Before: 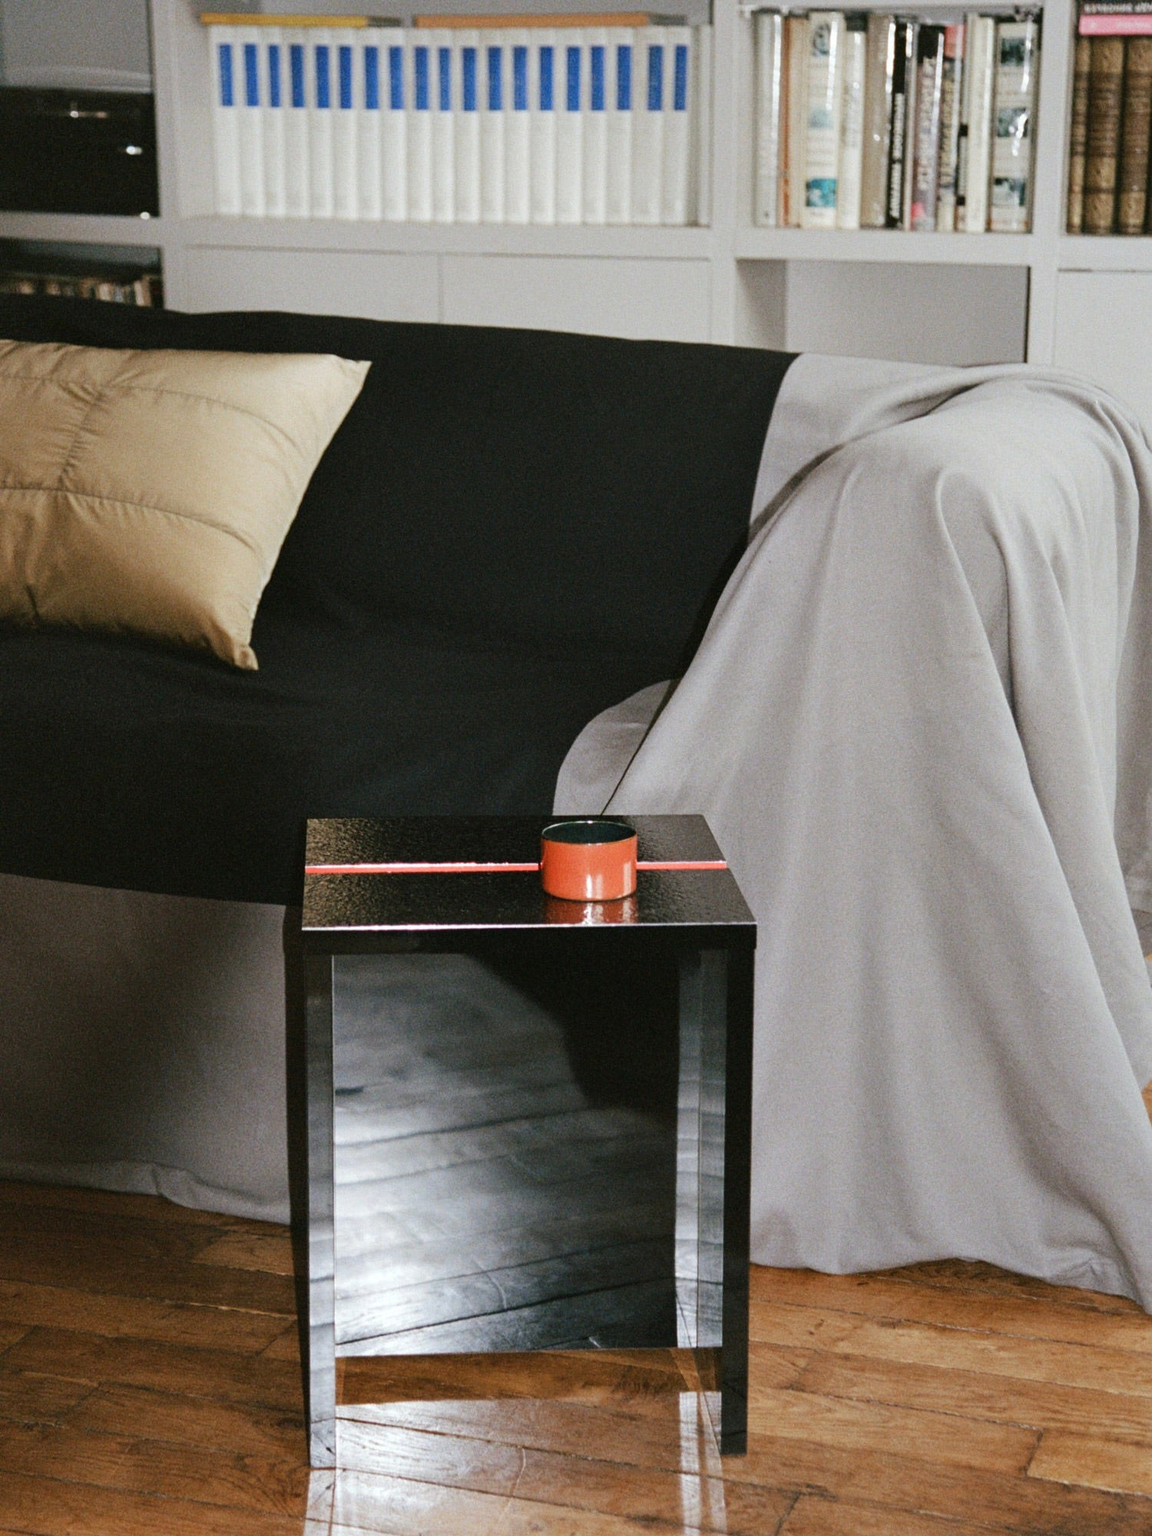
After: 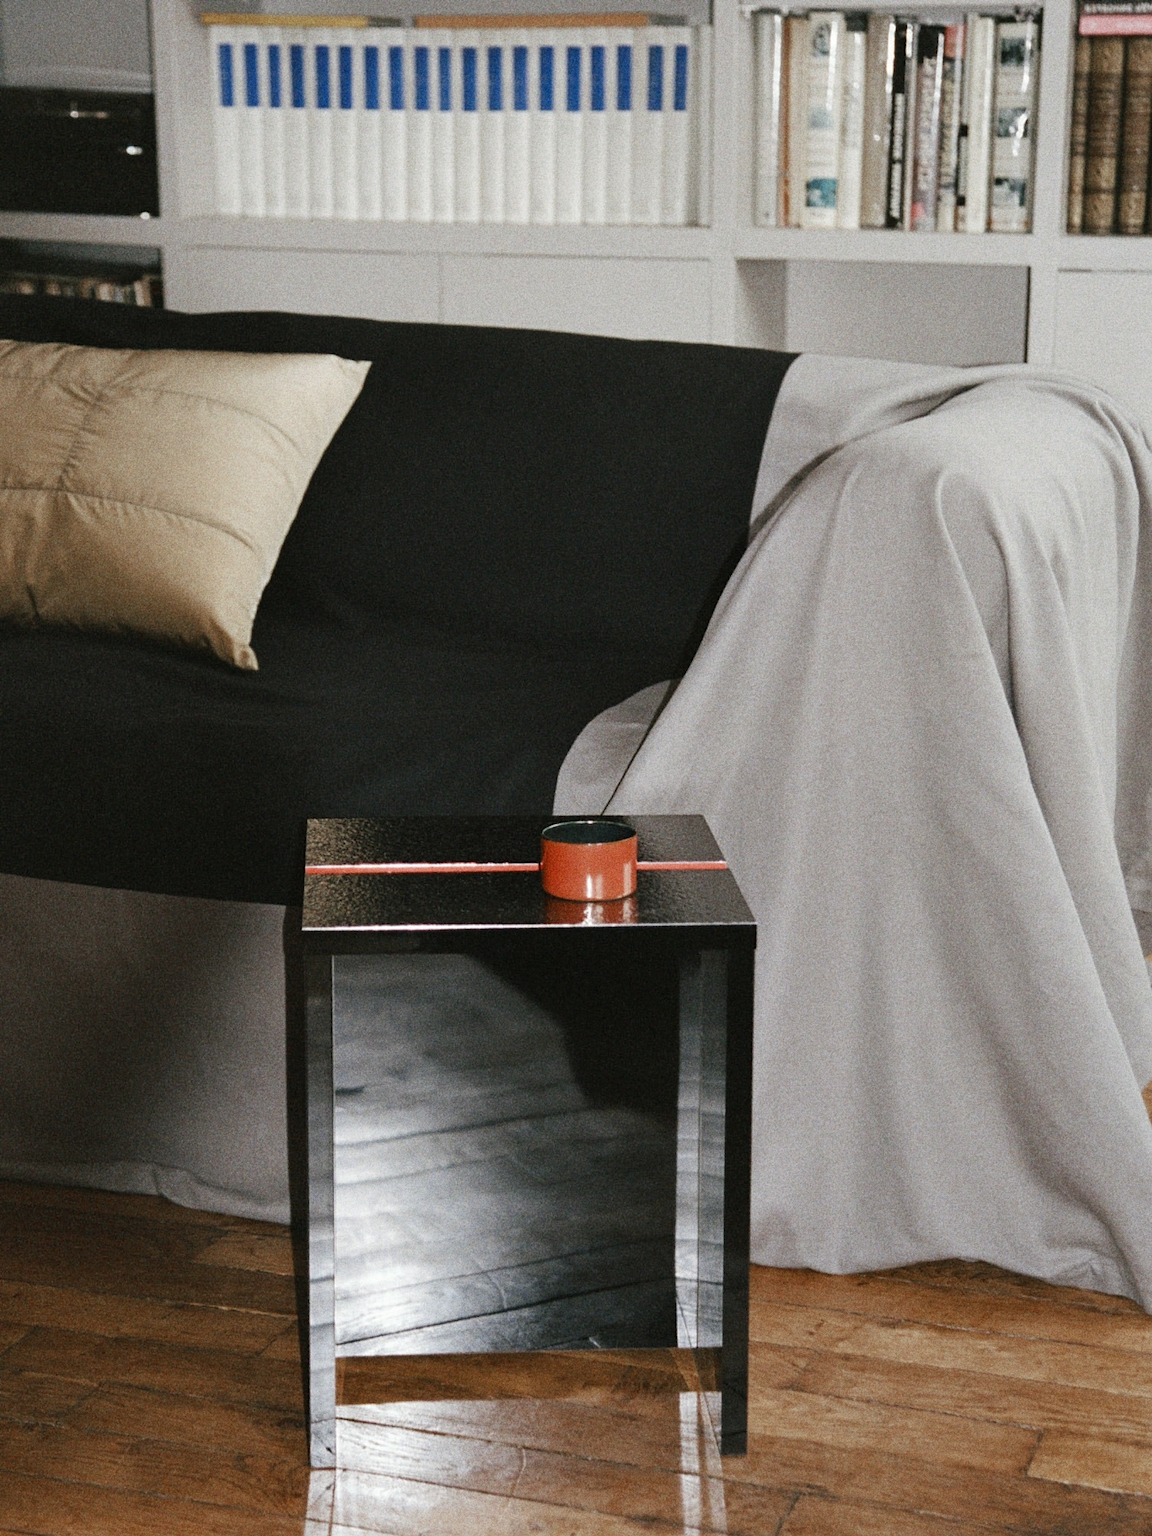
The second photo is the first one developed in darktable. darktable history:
grain: coarseness 8.68 ISO, strength 31.94%
color zones: curves: ch0 [(0, 0.5) (0.125, 0.4) (0.25, 0.5) (0.375, 0.4) (0.5, 0.4) (0.625, 0.35) (0.75, 0.35) (0.875, 0.5)]; ch1 [(0, 0.35) (0.125, 0.45) (0.25, 0.35) (0.375, 0.35) (0.5, 0.35) (0.625, 0.35) (0.75, 0.45) (0.875, 0.35)]; ch2 [(0, 0.6) (0.125, 0.5) (0.25, 0.5) (0.375, 0.6) (0.5, 0.6) (0.625, 0.5) (0.75, 0.5) (0.875, 0.5)]
color calibration: x 0.342, y 0.356, temperature 5122 K
